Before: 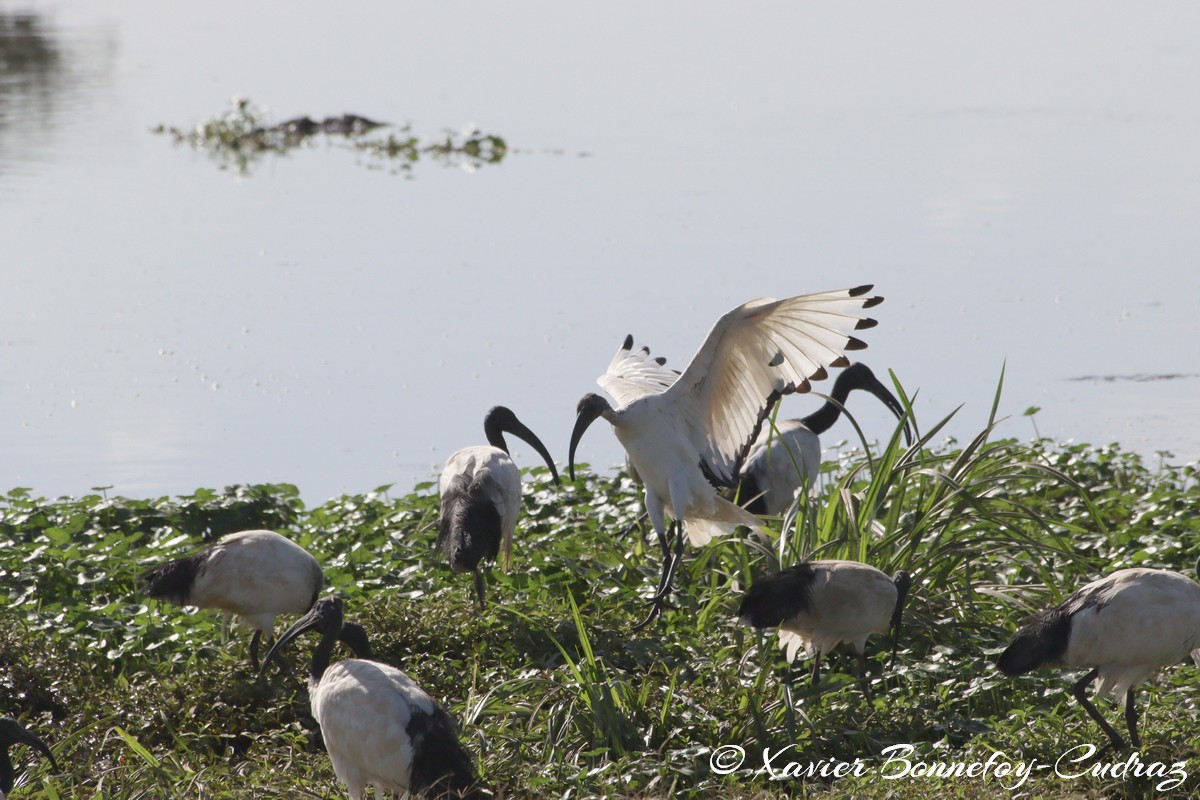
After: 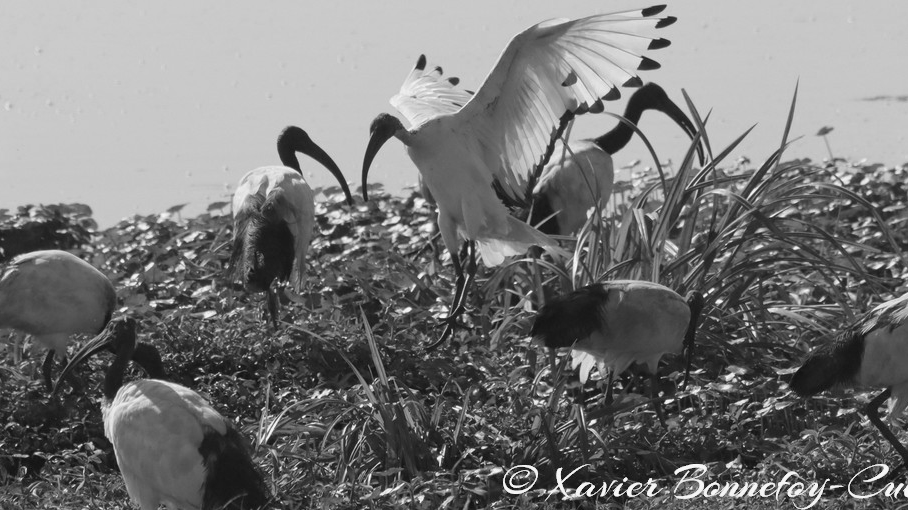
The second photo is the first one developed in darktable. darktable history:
crop and rotate: left 17.299%, top 35.115%, right 7.015%, bottom 1.024%
color calibration: output gray [0.31, 0.36, 0.33, 0], gray › normalize channels true, illuminant same as pipeline (D50), adaptation XYZ, x 0.346, y 0.359, gamut compression 0
